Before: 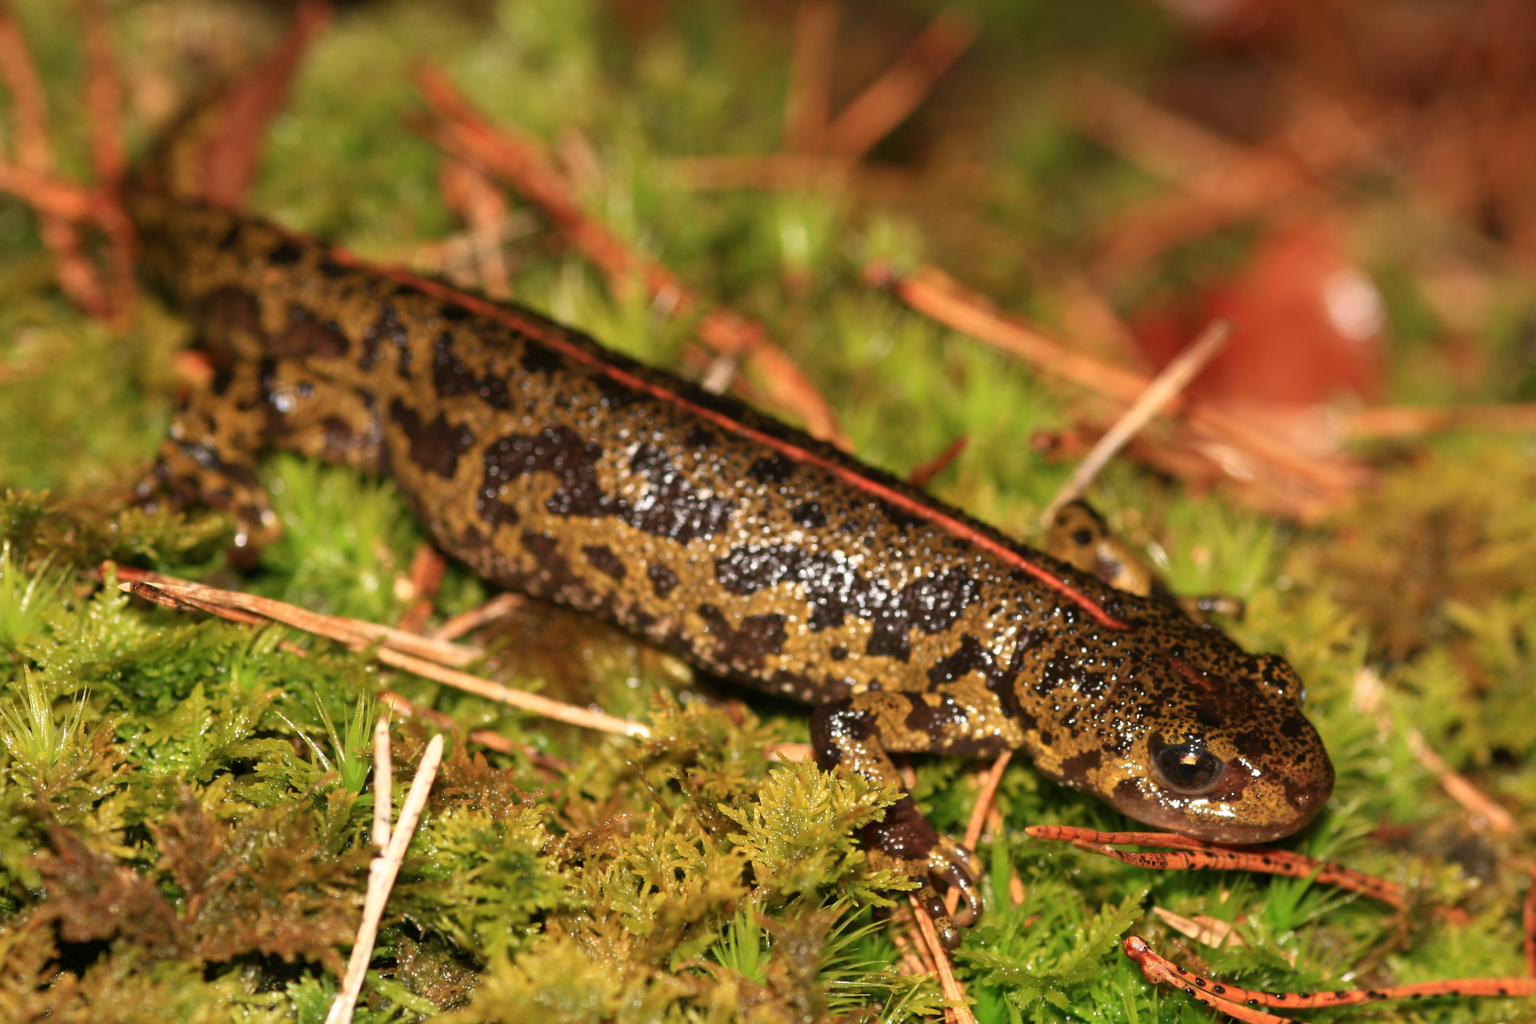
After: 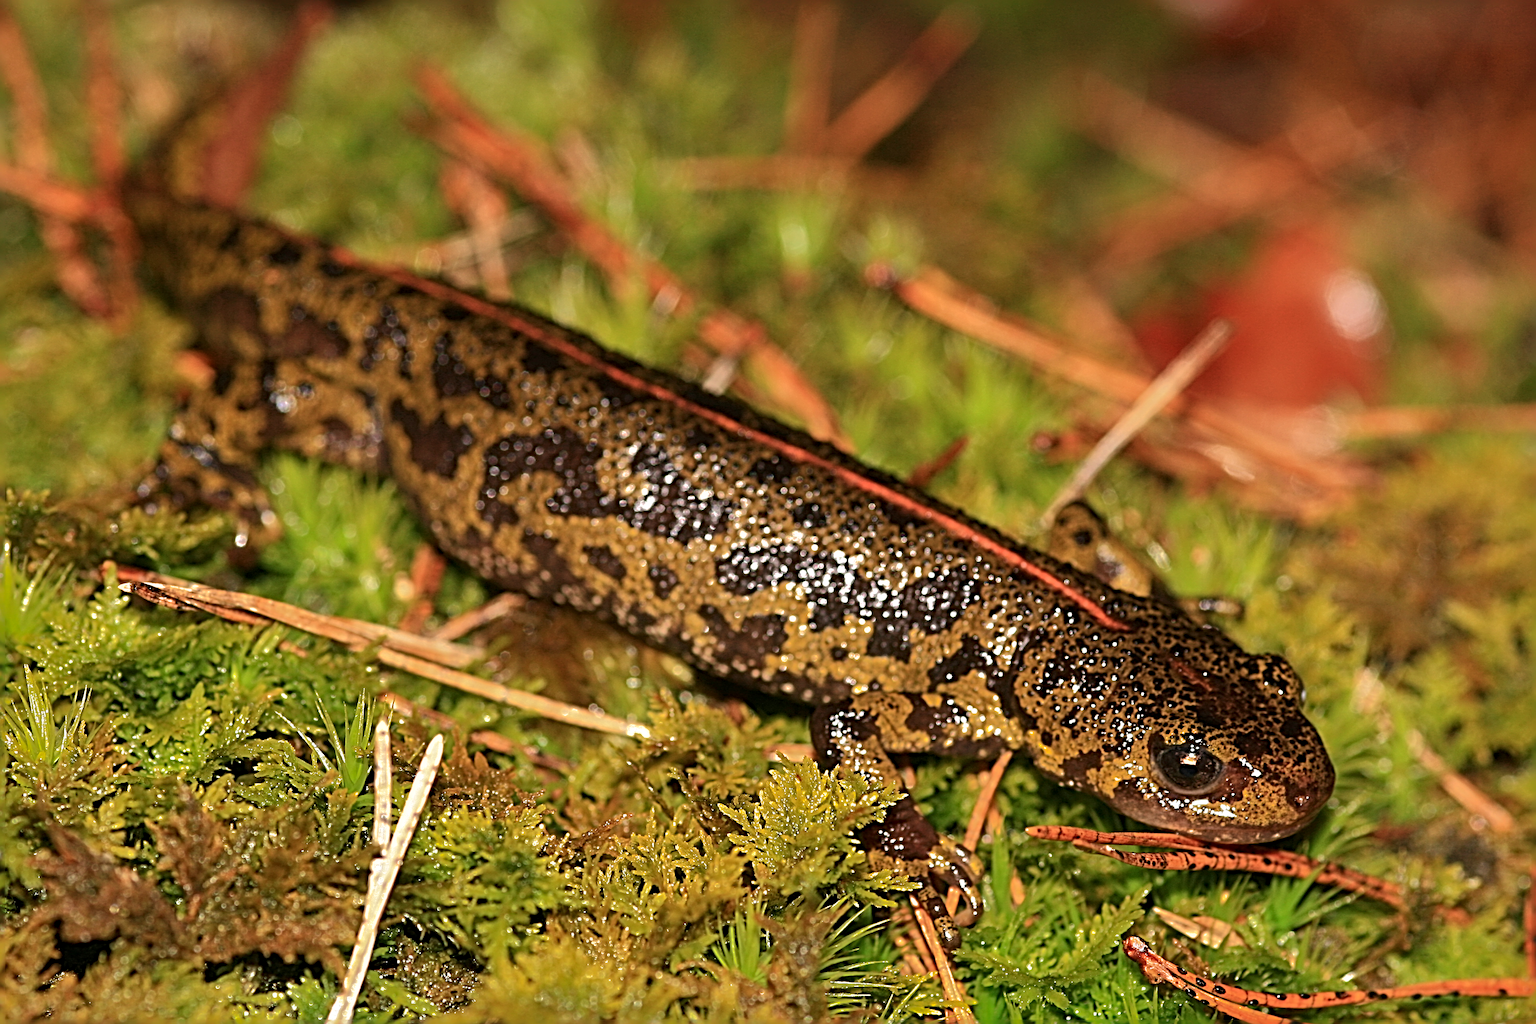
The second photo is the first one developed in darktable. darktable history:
shadows and highlights: shadows -19.63, highlights -73.41
sharpen: radius 6.278, amount 1.796, threshold 0.145
